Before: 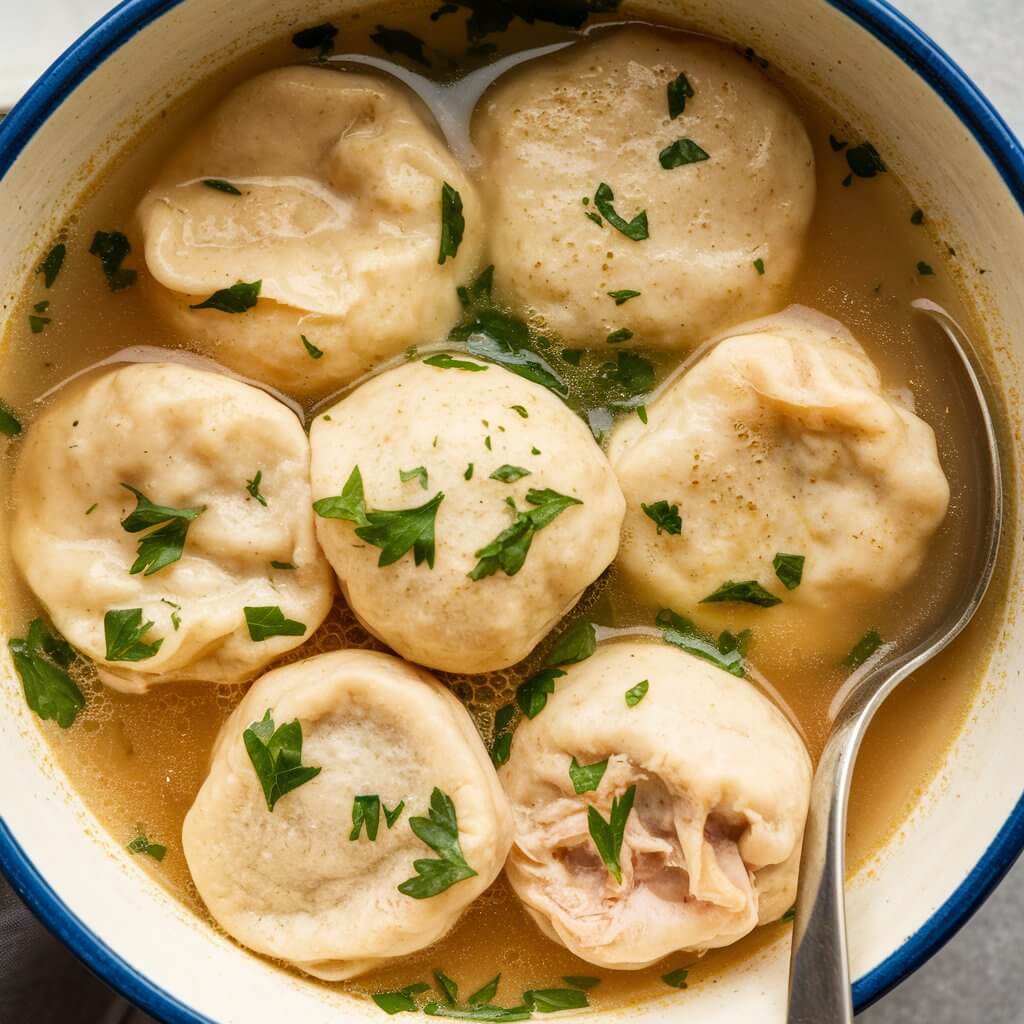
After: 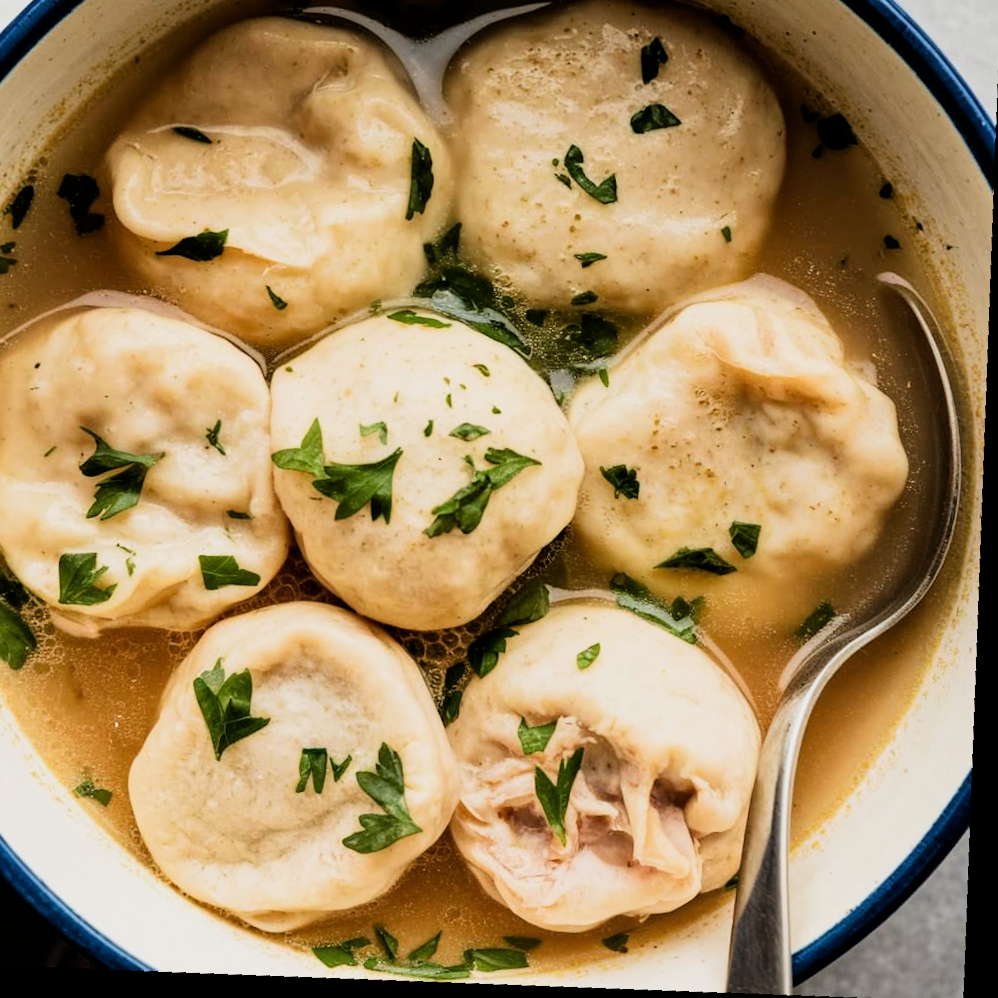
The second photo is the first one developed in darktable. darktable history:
crop and rotate: angle 1.96°, left 5.673%, top 5.673%
rotate and perspective: rotation 4.1°, automatic cropping off
filmic rgb: black relative exposure -5 EV, white relative exposure 3.5 EV, hardness 3.19, contrast 1.4, highlights saturation mix -50%
